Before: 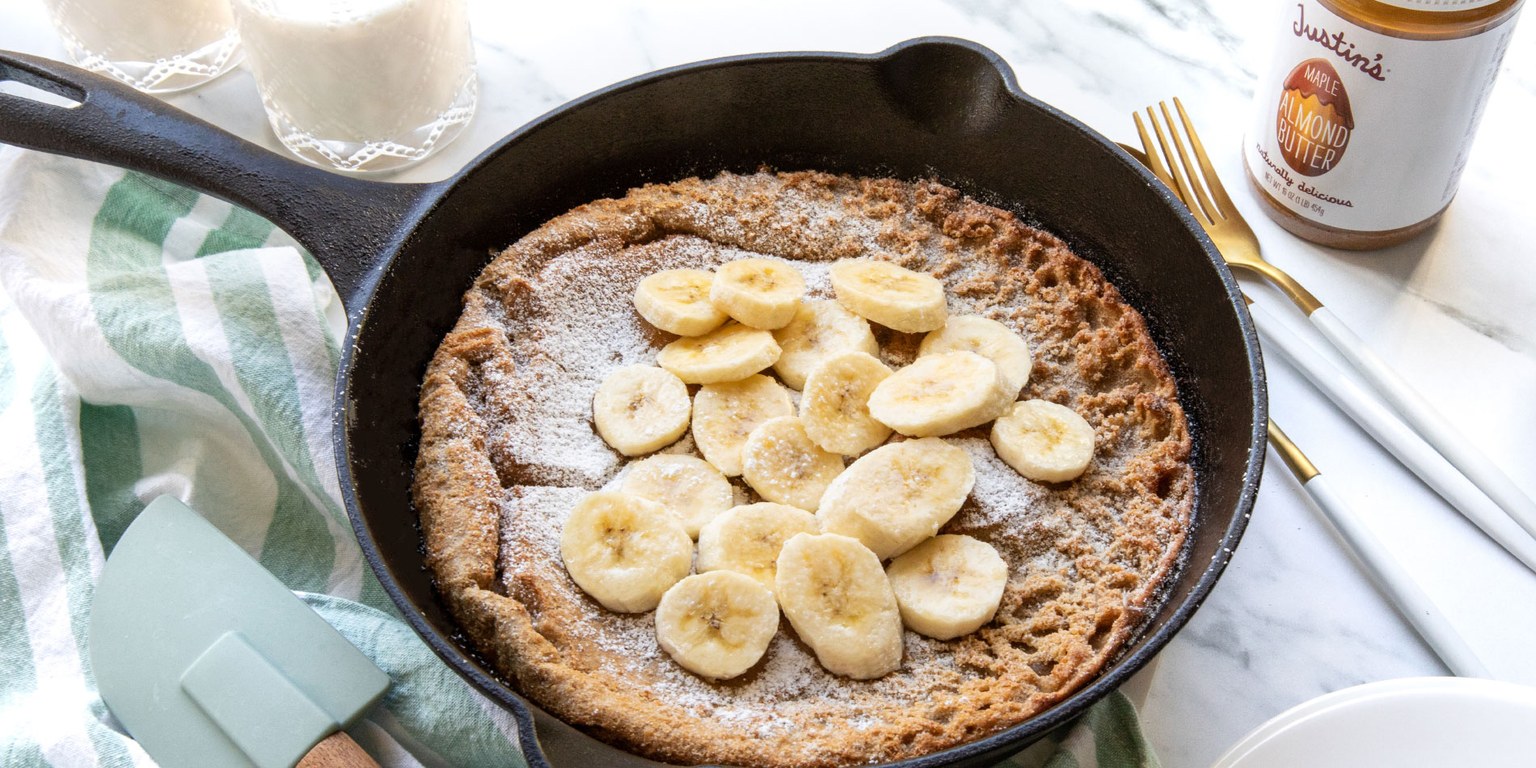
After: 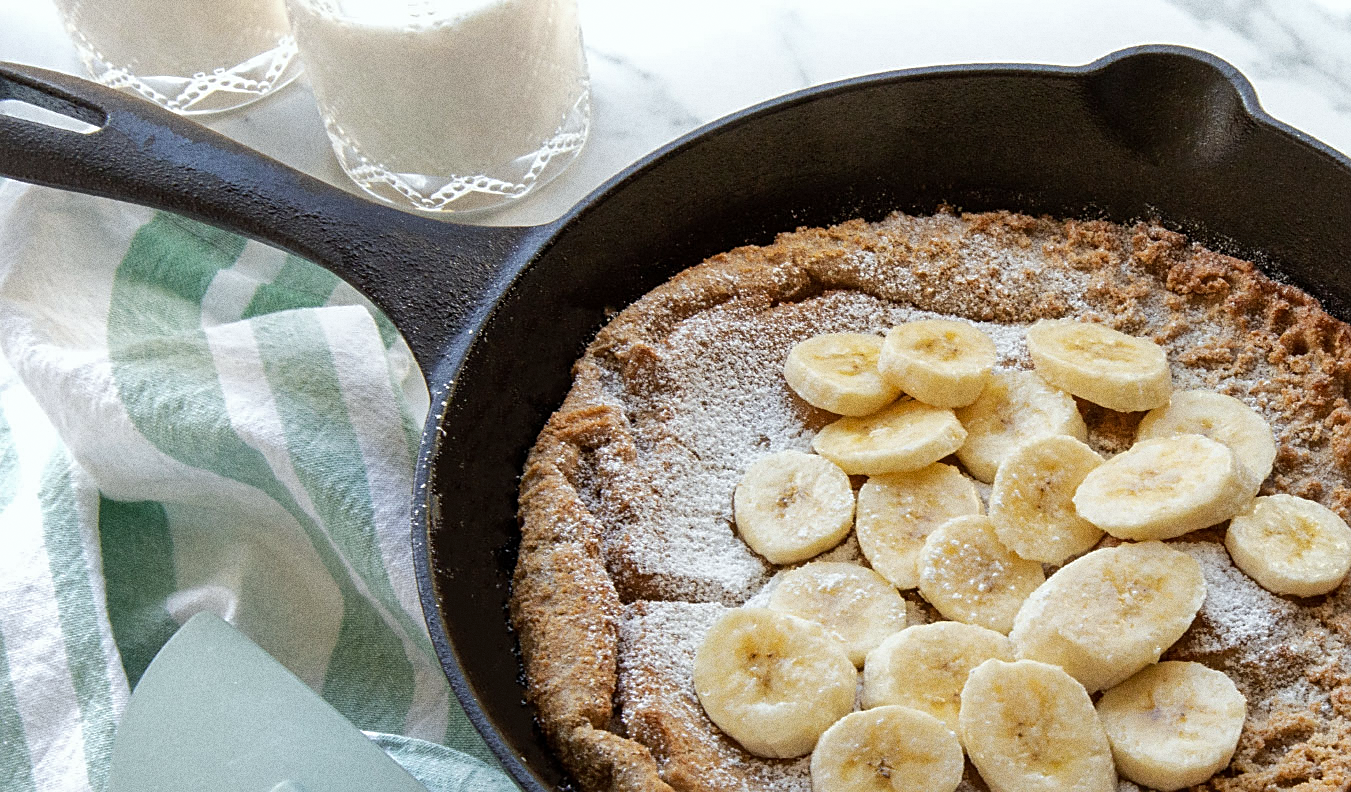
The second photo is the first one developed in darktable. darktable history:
rgb curve: curves: ch0 [(0, 0) (0.175, 0.154) (0.785, 0.663) (1, 1)]
sharpen: on, module defaults
white balance: red 0.978, blue 0.999
grain: coarseness 0.09 ISO, strength 40%
crop: right 28.885%, bottom 16.626%
